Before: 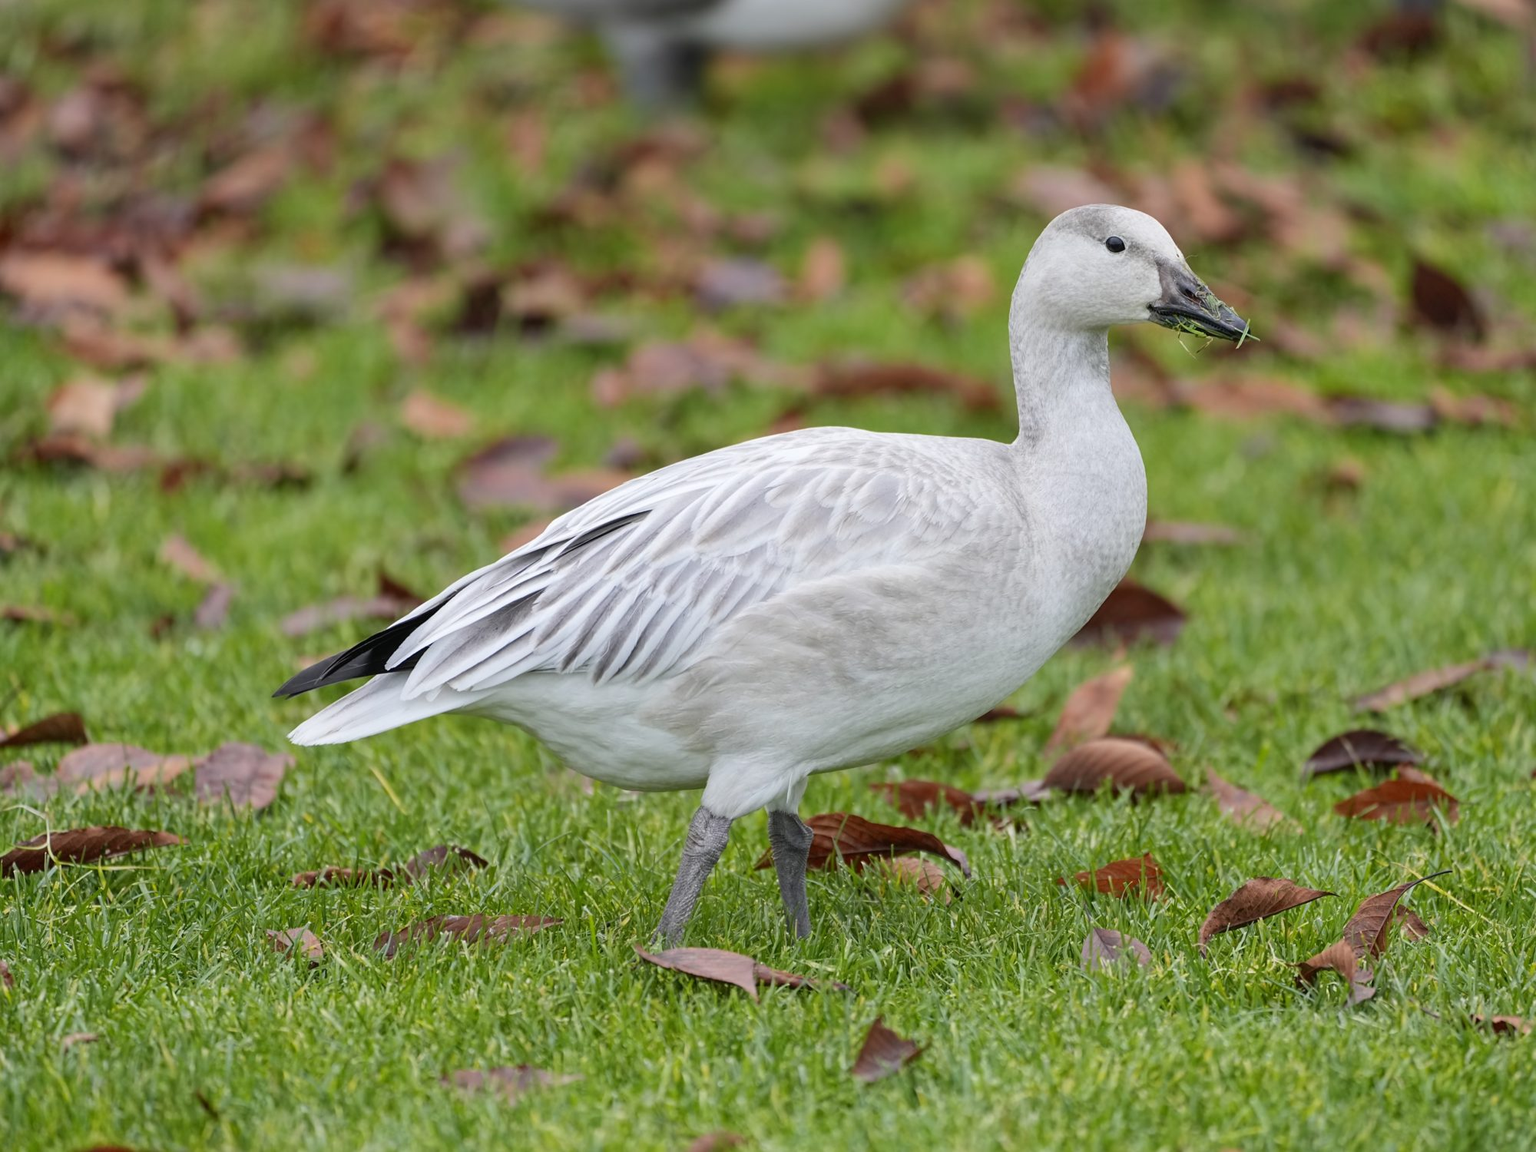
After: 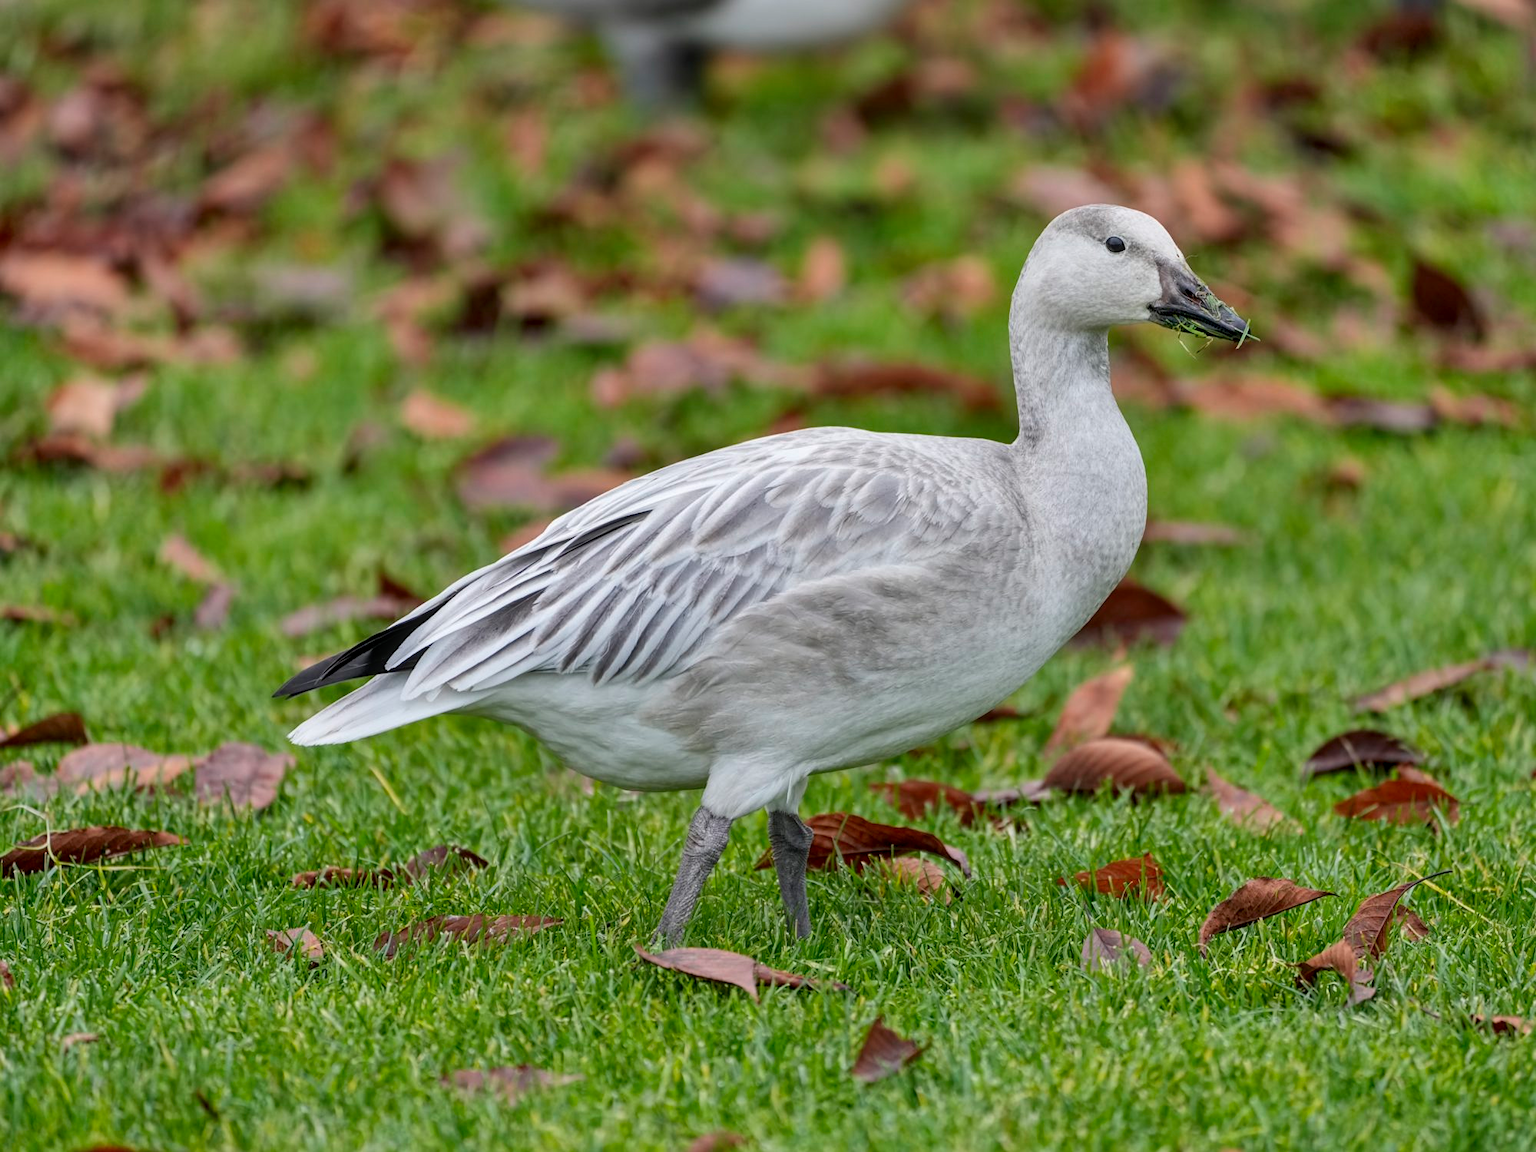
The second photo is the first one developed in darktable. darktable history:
local contrast: on, module defaults
shadows and highlights: white point adjustment -3.82, highlights -63.68, soften with gaussian
